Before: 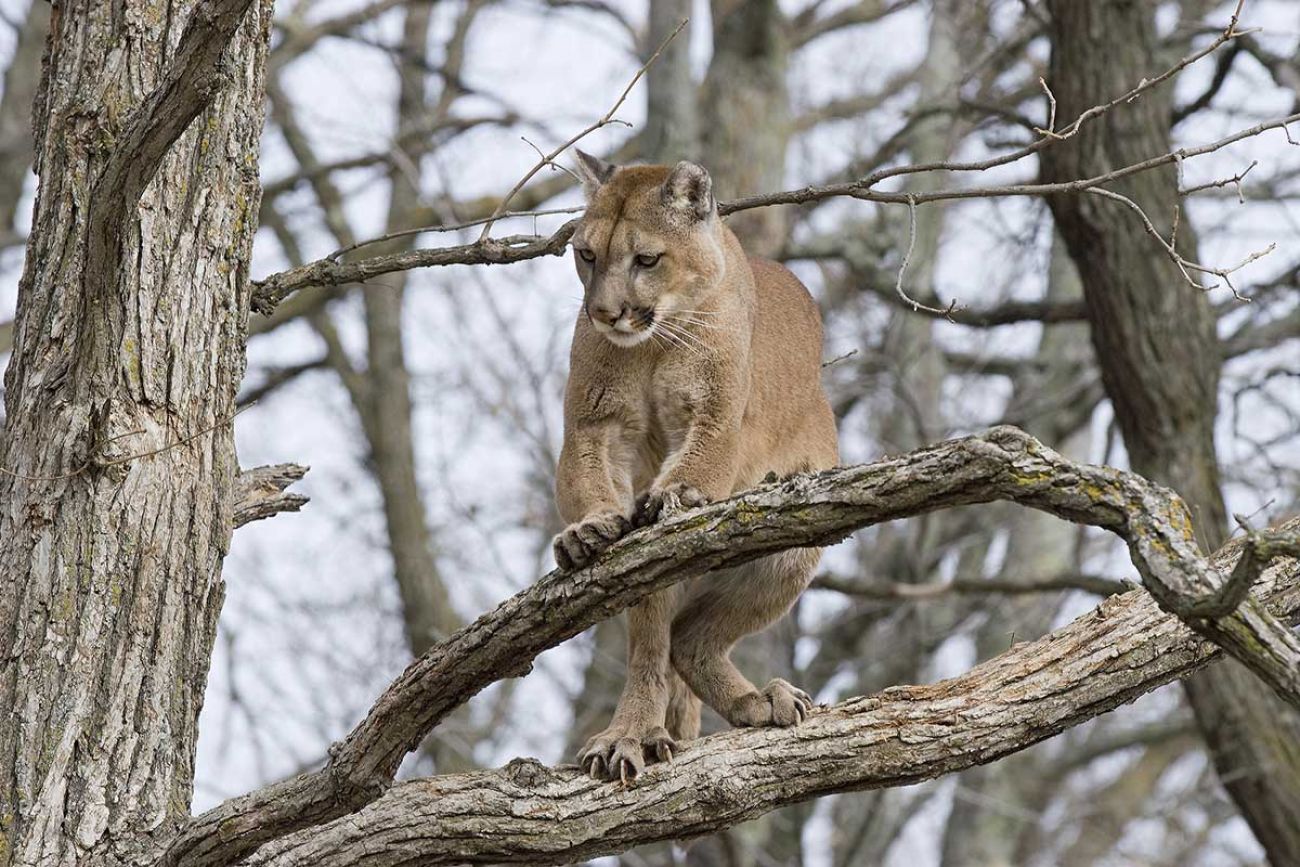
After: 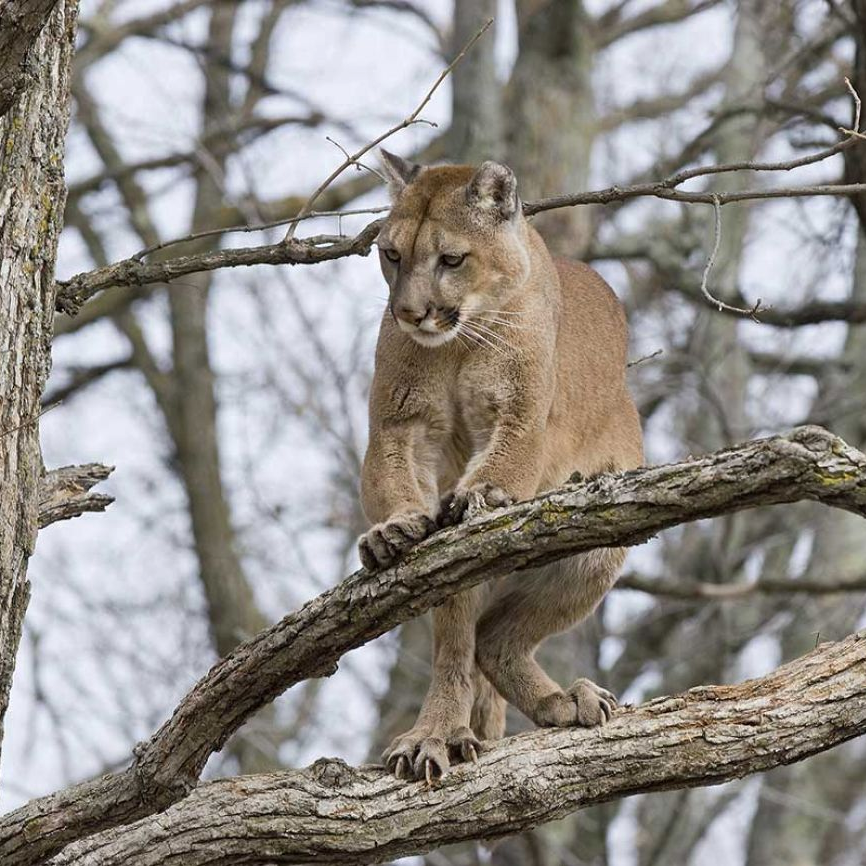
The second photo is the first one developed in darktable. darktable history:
shadows and highlights: shadows 25, highlights -48, soften with gaussian
crop and rotate: left 15.055%, right 18.278%
